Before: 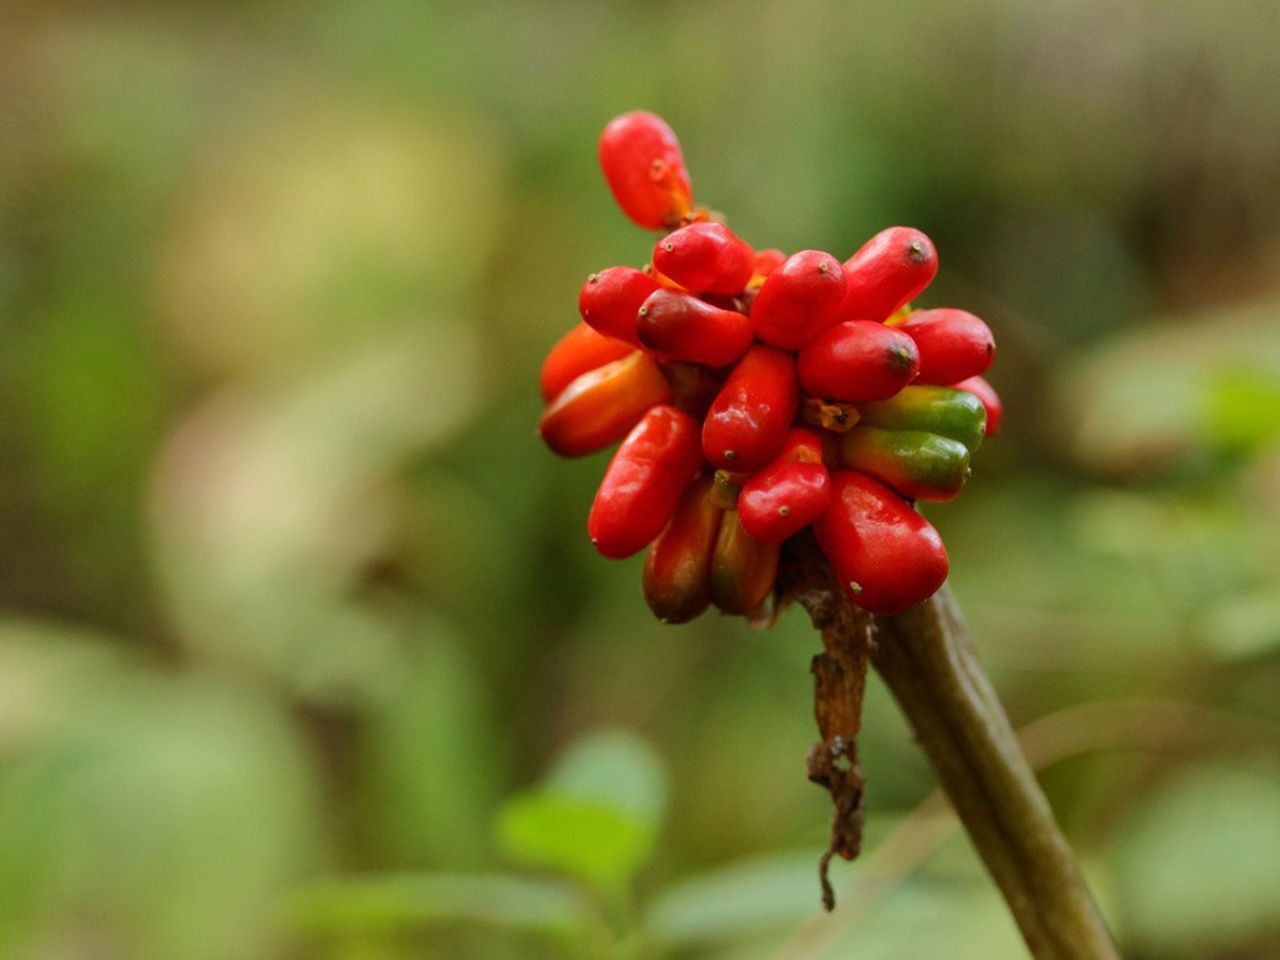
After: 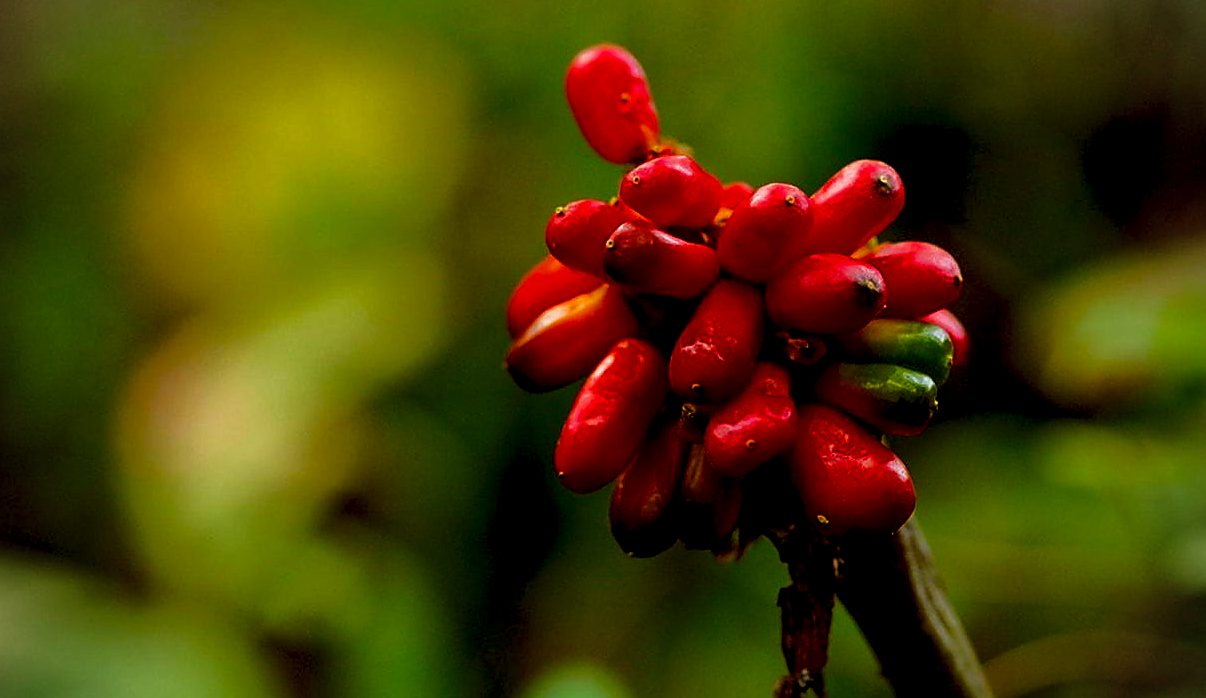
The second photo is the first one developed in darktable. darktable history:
exposure: black level correction 0.046, exposure -0.228 EV, compensate exposure bias true, compensate highlight preservation false
sharpen: radius 1.359, amount 1.253, threshold 0.749
crop: left 2.587%, top 6.982%, right 3.123%, bottom 20.249%
tone curve: curves: ch0 [(0, 0) (0.003, 0.004) (0.011, 0.009) (0.025, 0.017) (0.044, 0.029) (0.069, 0.04) (0.1, 0.051) (0.136, 0.07) (0.177, 0.095) (0.224, 0.131) (0.277, 0.179) (0.335, 0.237) (0.399, 0.302) (0.468, 0.386) (0.543, 0.471) (0.623, 0.576) (0.709, 0.699) (0.801, 0.817) (0.898, 0.917) (1, 1)], preserve colors none
color balance rgb: perceptual saturation grading › global saturation 25.061%
vignetting: fall-off radius 61%
